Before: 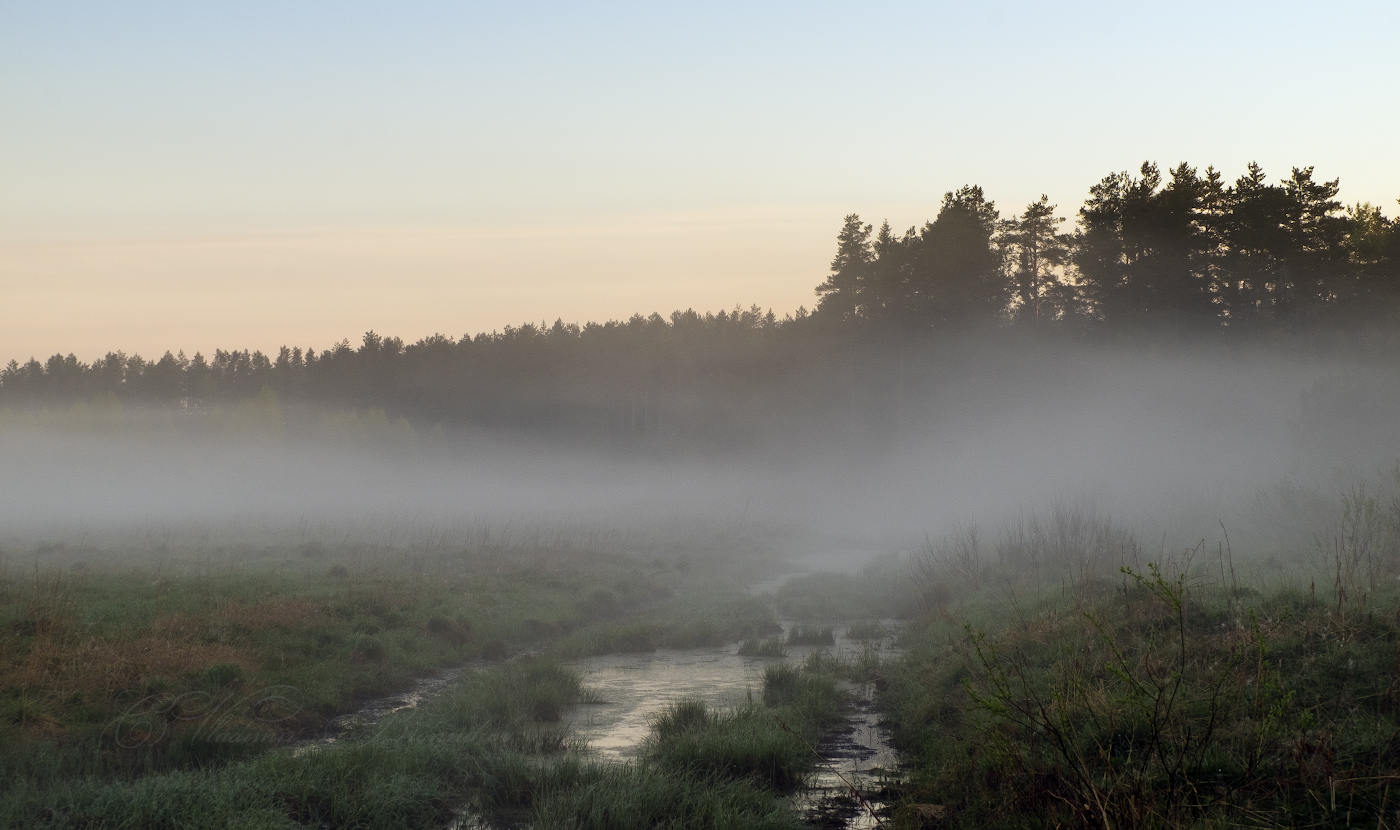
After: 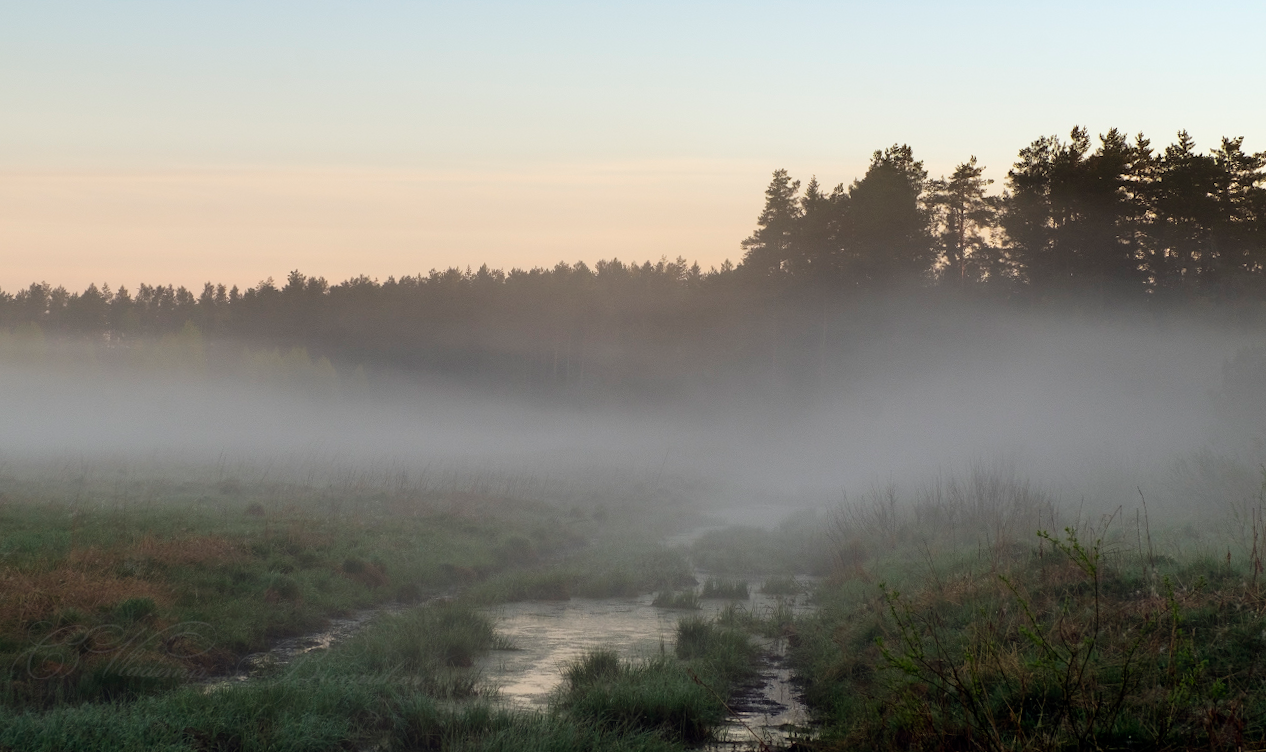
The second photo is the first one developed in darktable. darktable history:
crop and rotate: angle -1.88°, left 3.16%, top 3.687%, right 1.429%, bottom 0.646%
